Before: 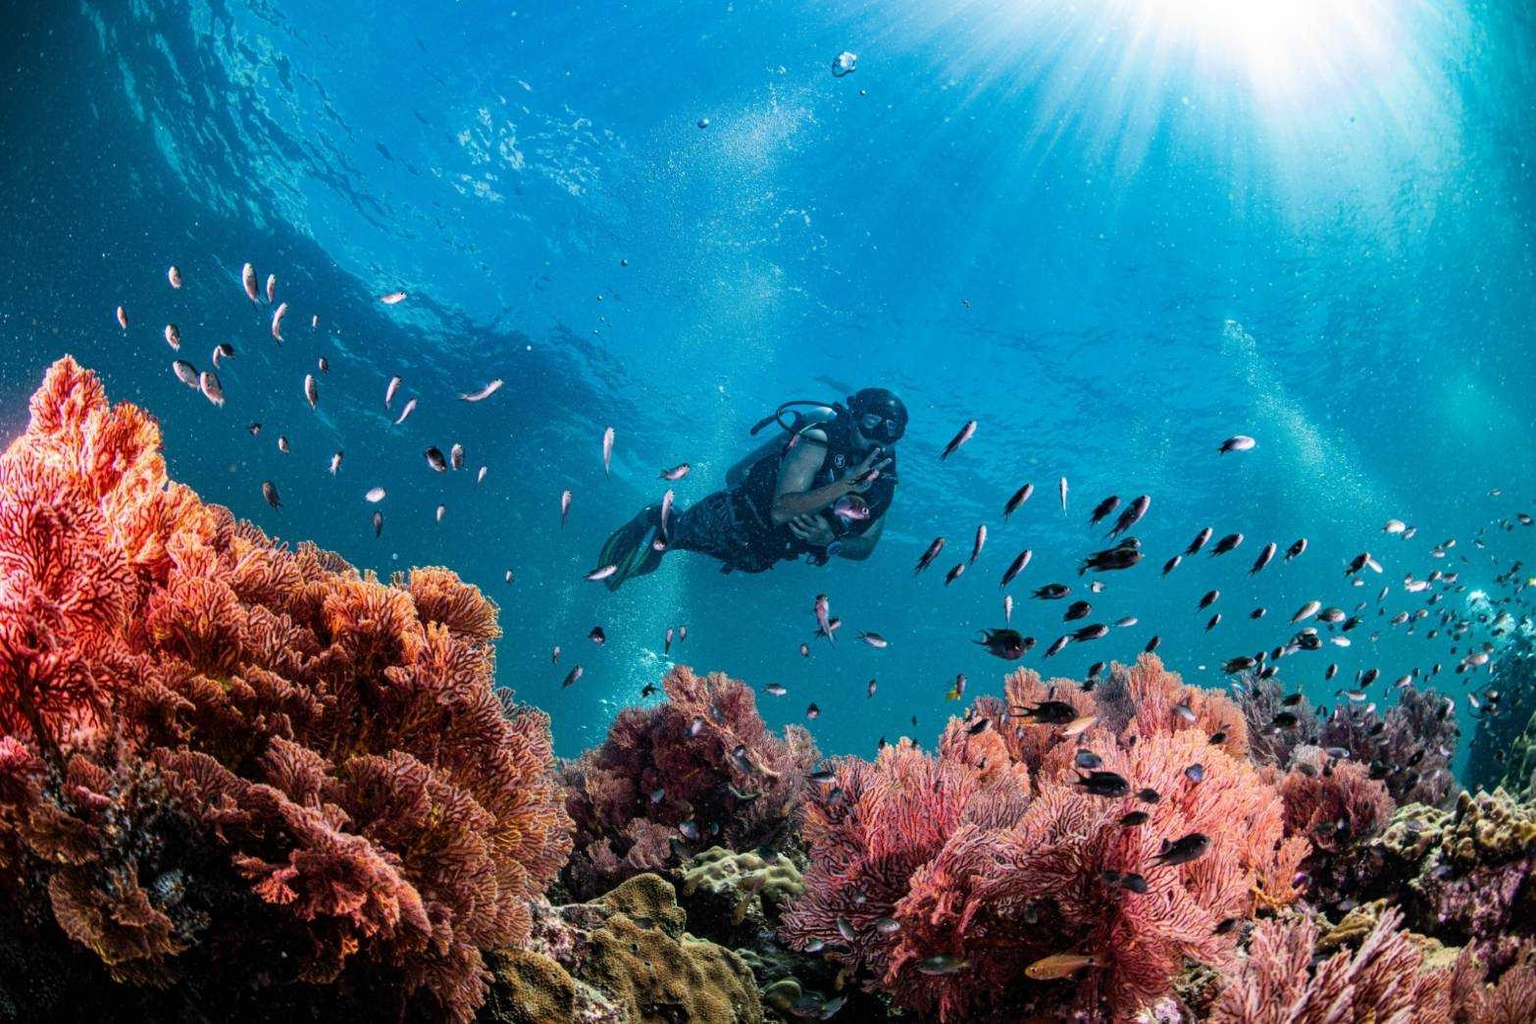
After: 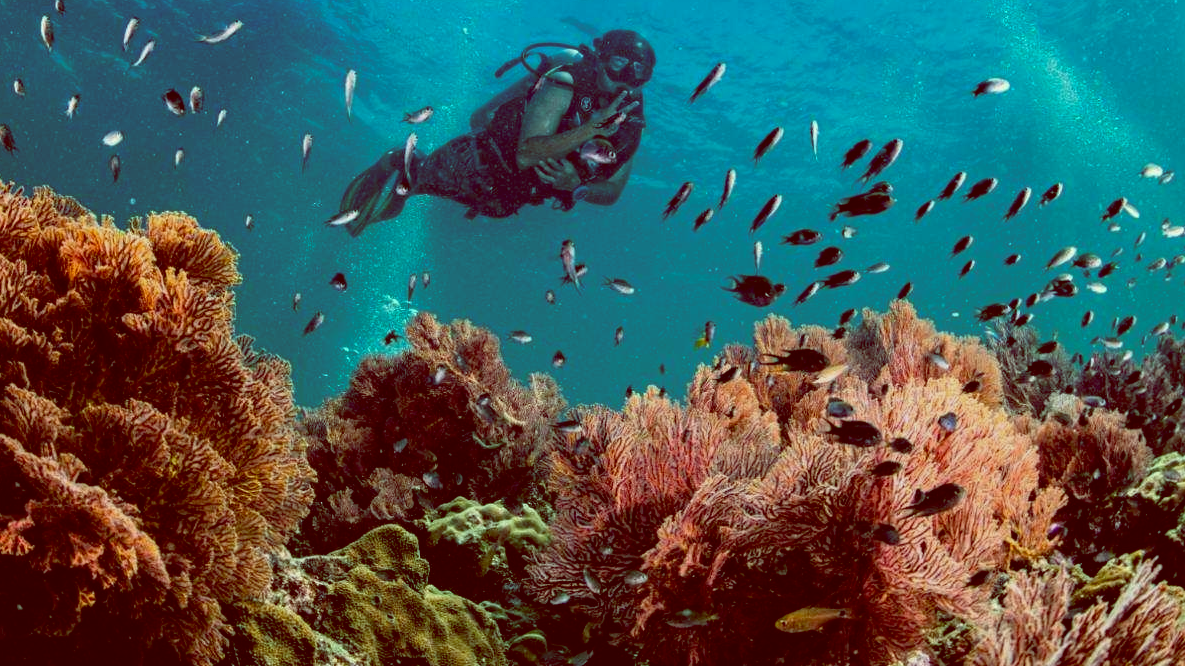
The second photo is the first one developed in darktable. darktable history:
color balance: lift [1, 1.015, 0.987, 0.985], gamma [1, 0.959, 1.042, 0.958], gain [0.927, 0.938, 1.072, 0.928], contrast 1.5%
crop and rotate: left 17.299%, top 35.115%, right 7.015%, bottom 1.024%
